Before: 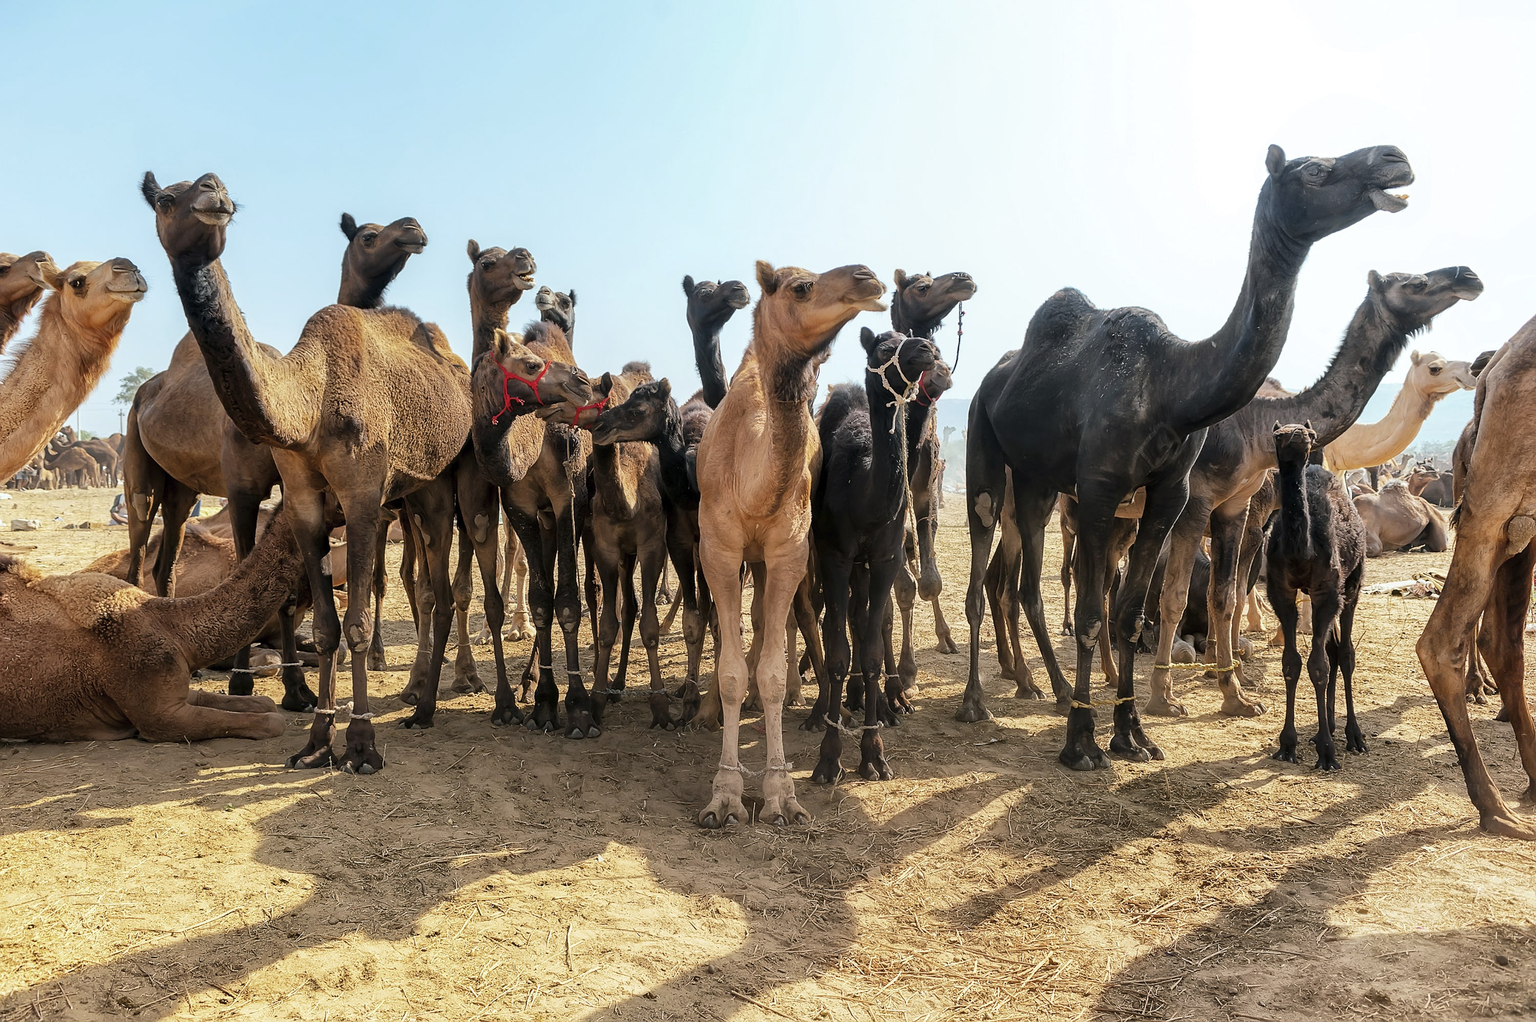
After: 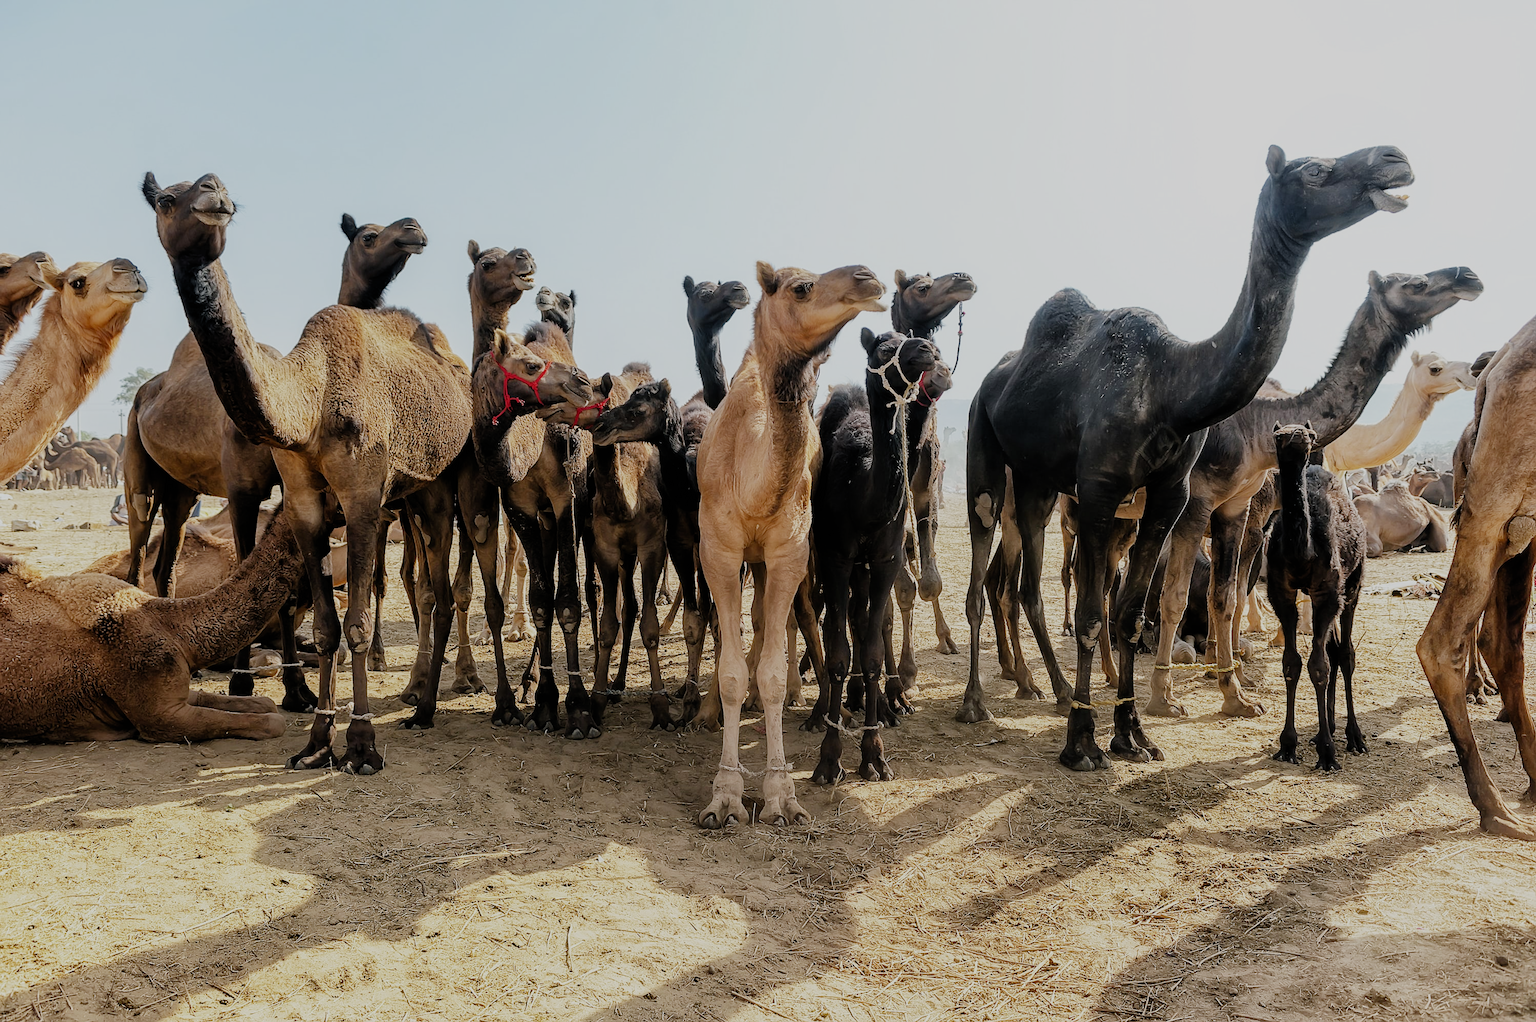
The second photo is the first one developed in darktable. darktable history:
filmic rgb: black relative exposure -7.16 EV, white relative exposure 5.34 EV, hardness 3.02, preserve chrominance no, color science v4 (2020)
